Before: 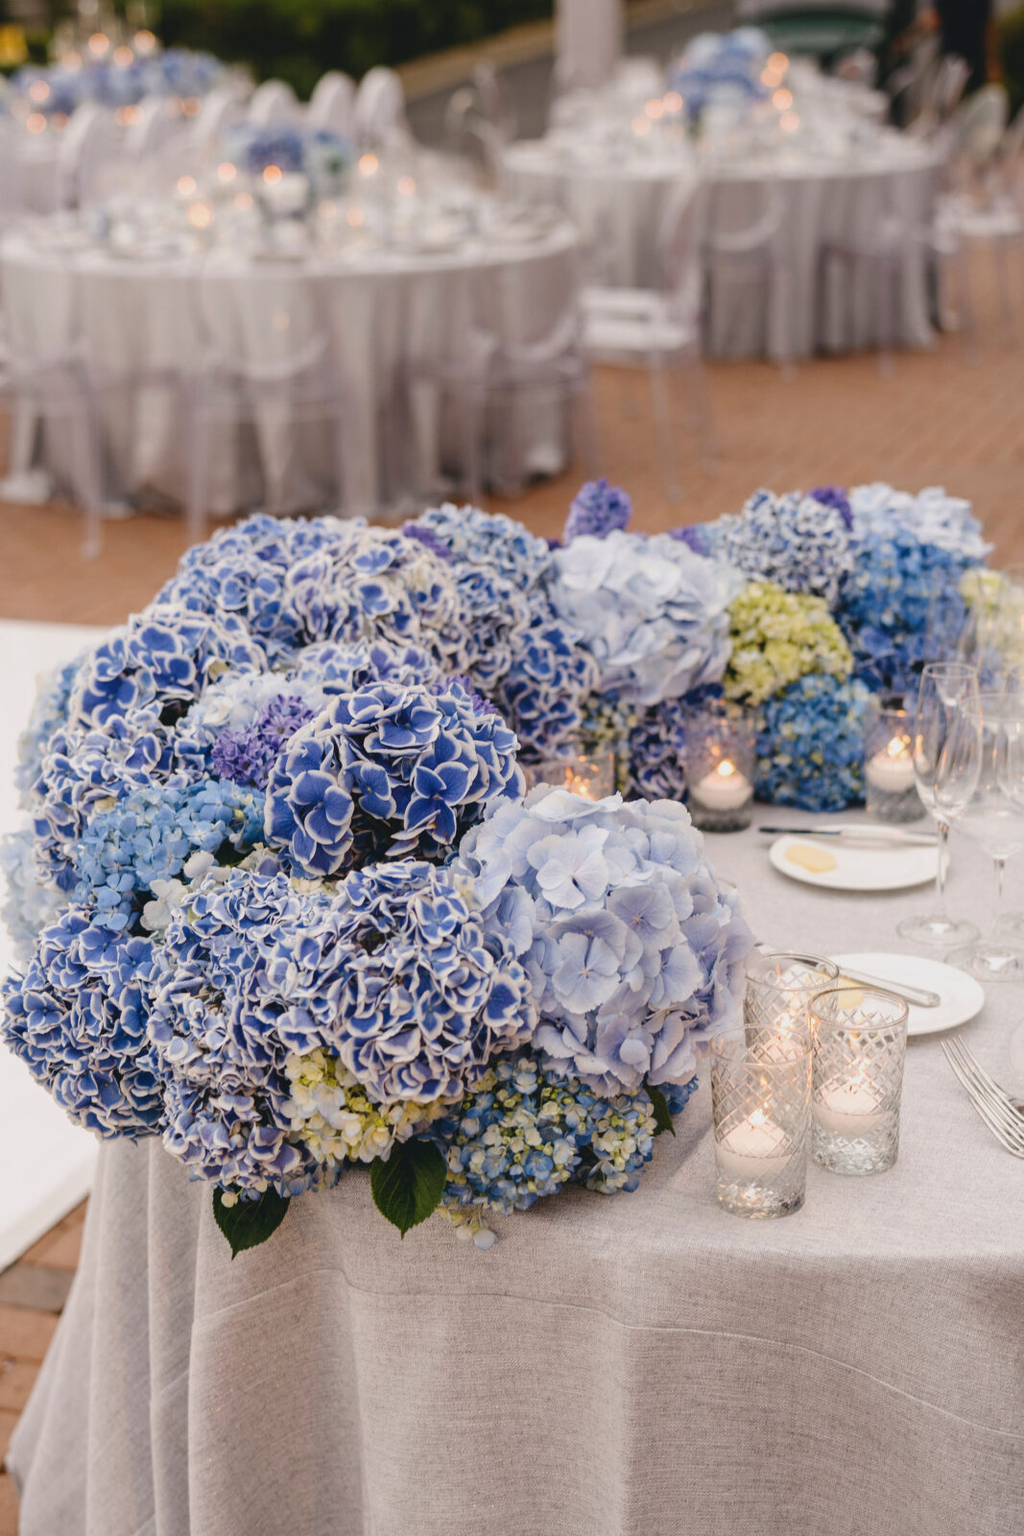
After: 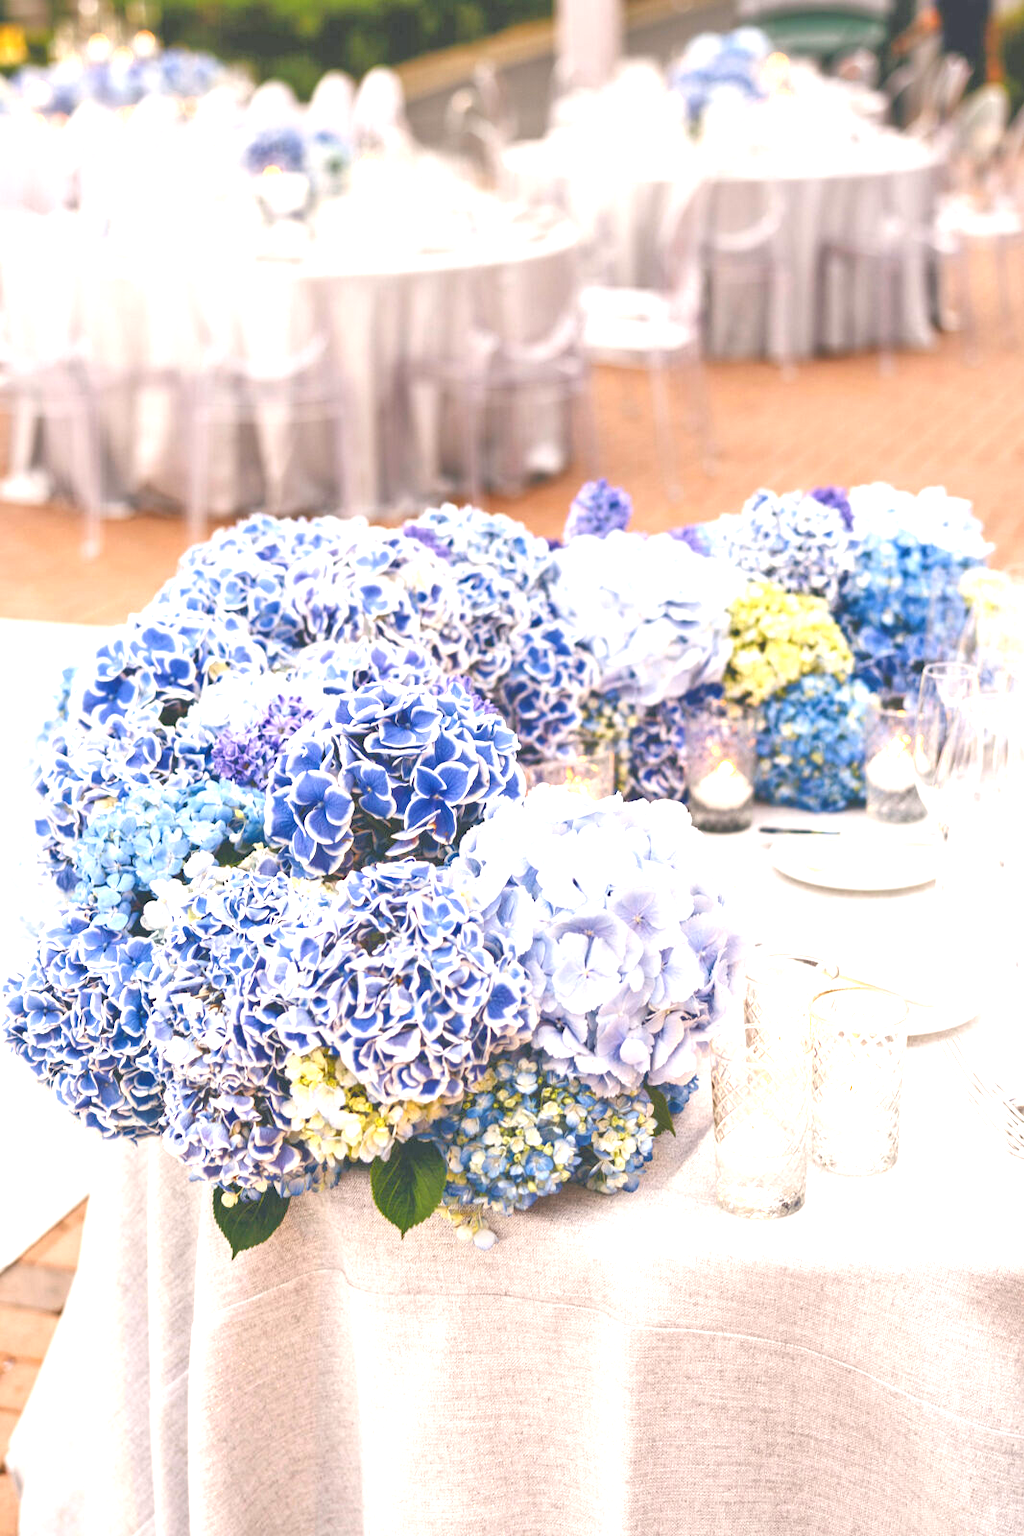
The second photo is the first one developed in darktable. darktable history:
exposure: black level correction 0, exposure 1.45 EV, compensate exposure bias true, compensate highlight preservation false
tone equalizer: -7 EV 0.15 EV, -6 EV 0.6 EV, -5 EV 1.15 EV, -4 EV 1.33 EV, -3 EV 1.15 EV, -2 EV 0.6 EV, -1 EV 0.15 EV, mask exposure compensation -0.5 EV
